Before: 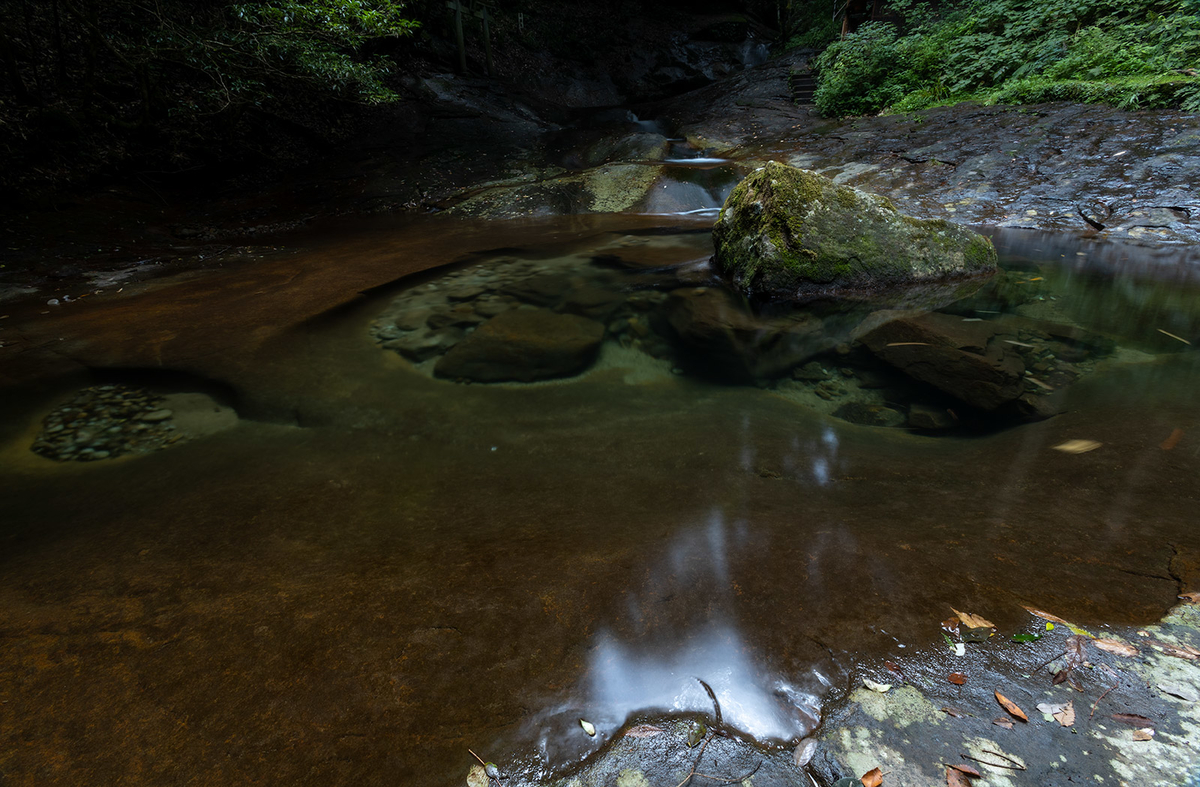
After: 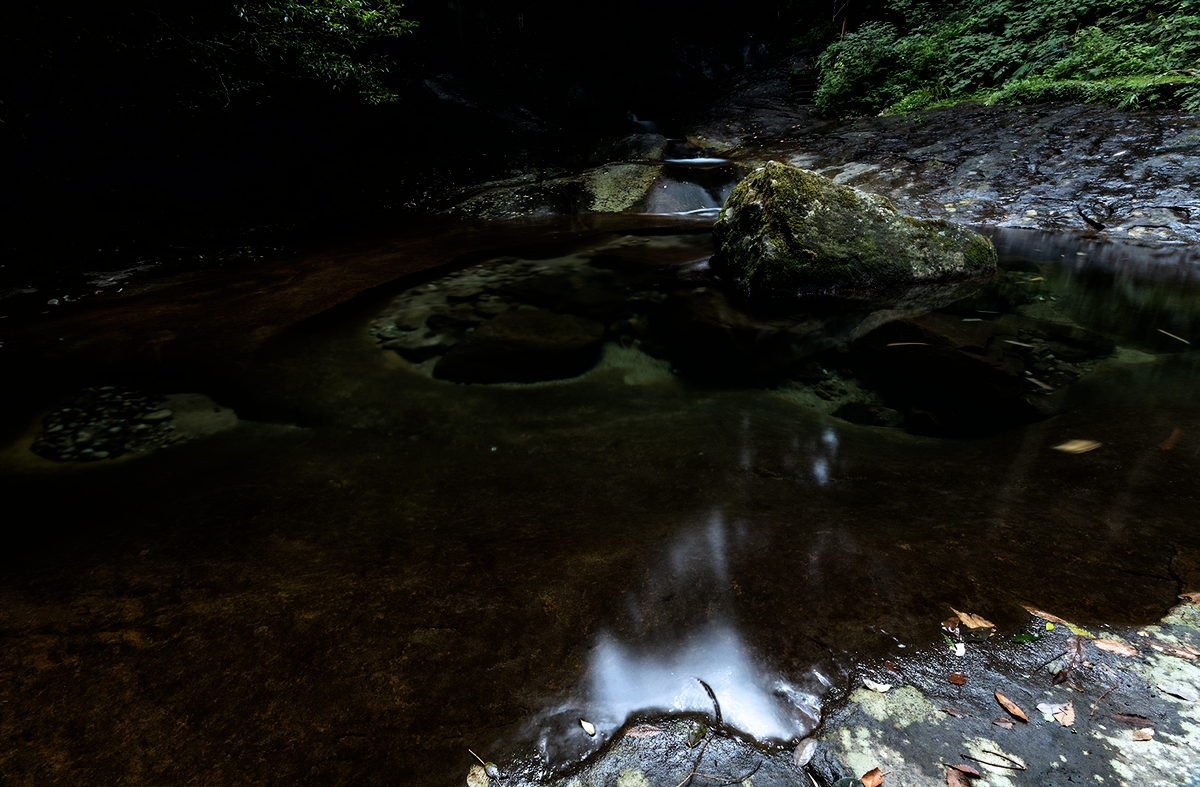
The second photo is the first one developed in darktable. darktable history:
filmic rgb: black relative exposure -6.44 EV, white relative exposure 2.43 EV, target white luminance 99.947%, hardness 5.26, latitude 0.942%, contrast 1.417, highlights saturation mix 2.57%, color science v6 (2022)
